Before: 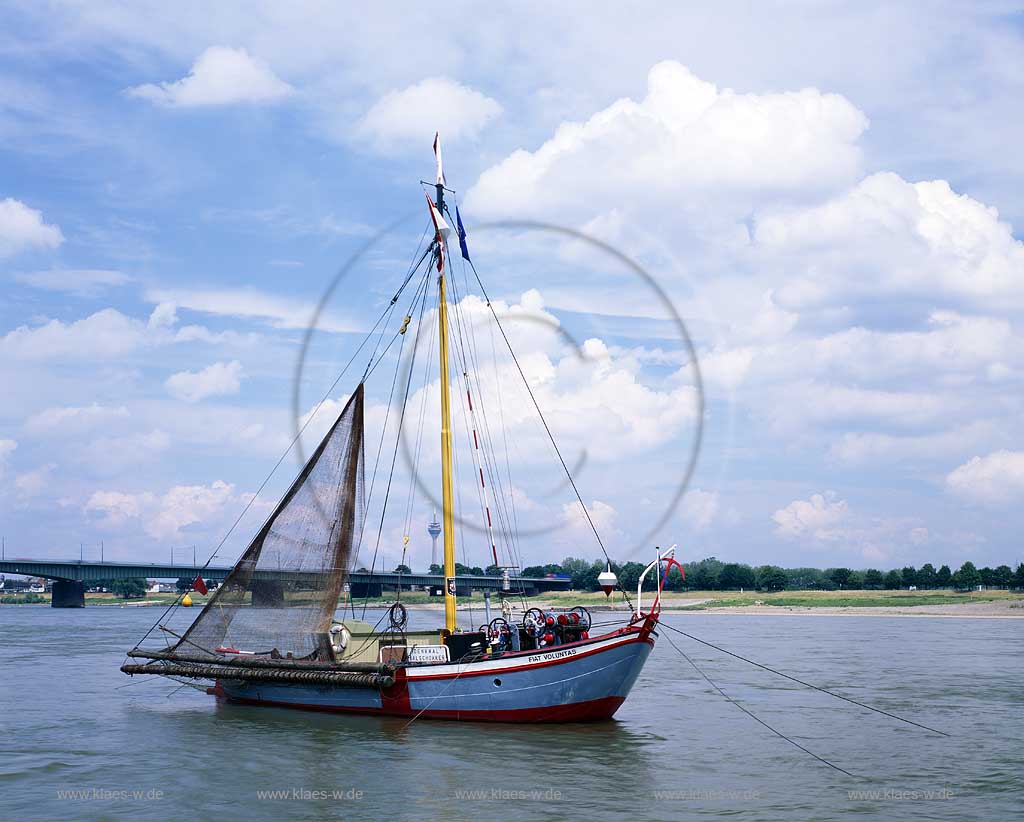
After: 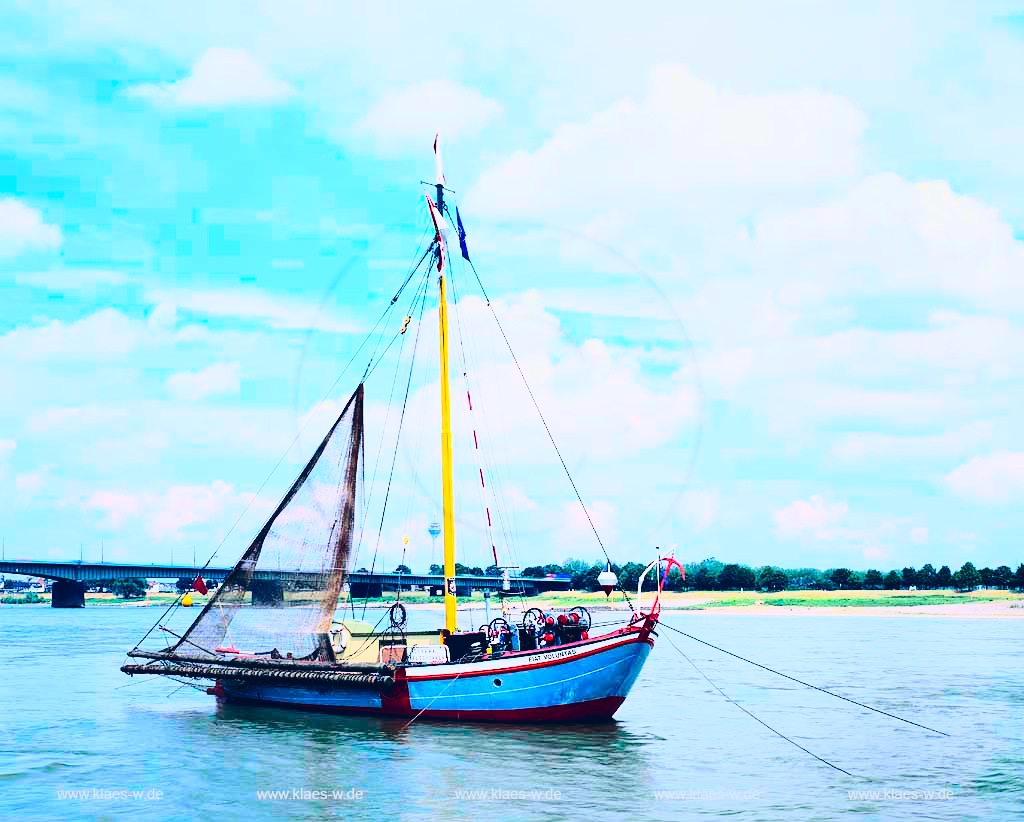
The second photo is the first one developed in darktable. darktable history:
tone curve: curves: ch0 [(0.003, 0.023) (0.071, 0.052) (0.236, 0.197) (0.466, 0.557) (0.625, 0.761) (0.783, 0.9) (0.994, 0.968)]; ch1 [(0, 0) (0.262, 0.227) (0.417, 0.386) (0.469, 0.467) (0.502, 0.498) (0.528, 0.53) (0.573, 0.579) (0.605, 0.621) (0.644, 0.671) (0.686, 0.728) (0.994, 0.987)]; ch2 [(0, 0) (0.262, 0.188) (0.385, 0.353) (0.427, 0.424) (0.495, 0.493) (0.515, 0.54) (0.547, 0.561) (0.589, 0.613) (0.644, 0.748) (1, 1)], color space Lab, independent channels, preserve colors none
base curve: curves: ch0 [(0, 0) (0.028, 0.03) (0.121, 0.232) (0.46, 0.748) (0.859, 0.968) (1, 1)], preserve colors average RGB
color balance rgb: global offset › luminance 0.41%, global offset › chroma 0.208%, global offset › hue 255.1°, perceptual saturation grading › global saturation 19.96%, perceptual brilliance grading › global brilliance 2.716%, perceptual brilliance grading › highlights -2.465%, perceptual brilliance grading › shadows 2.569%, global vibrance 14.646%
